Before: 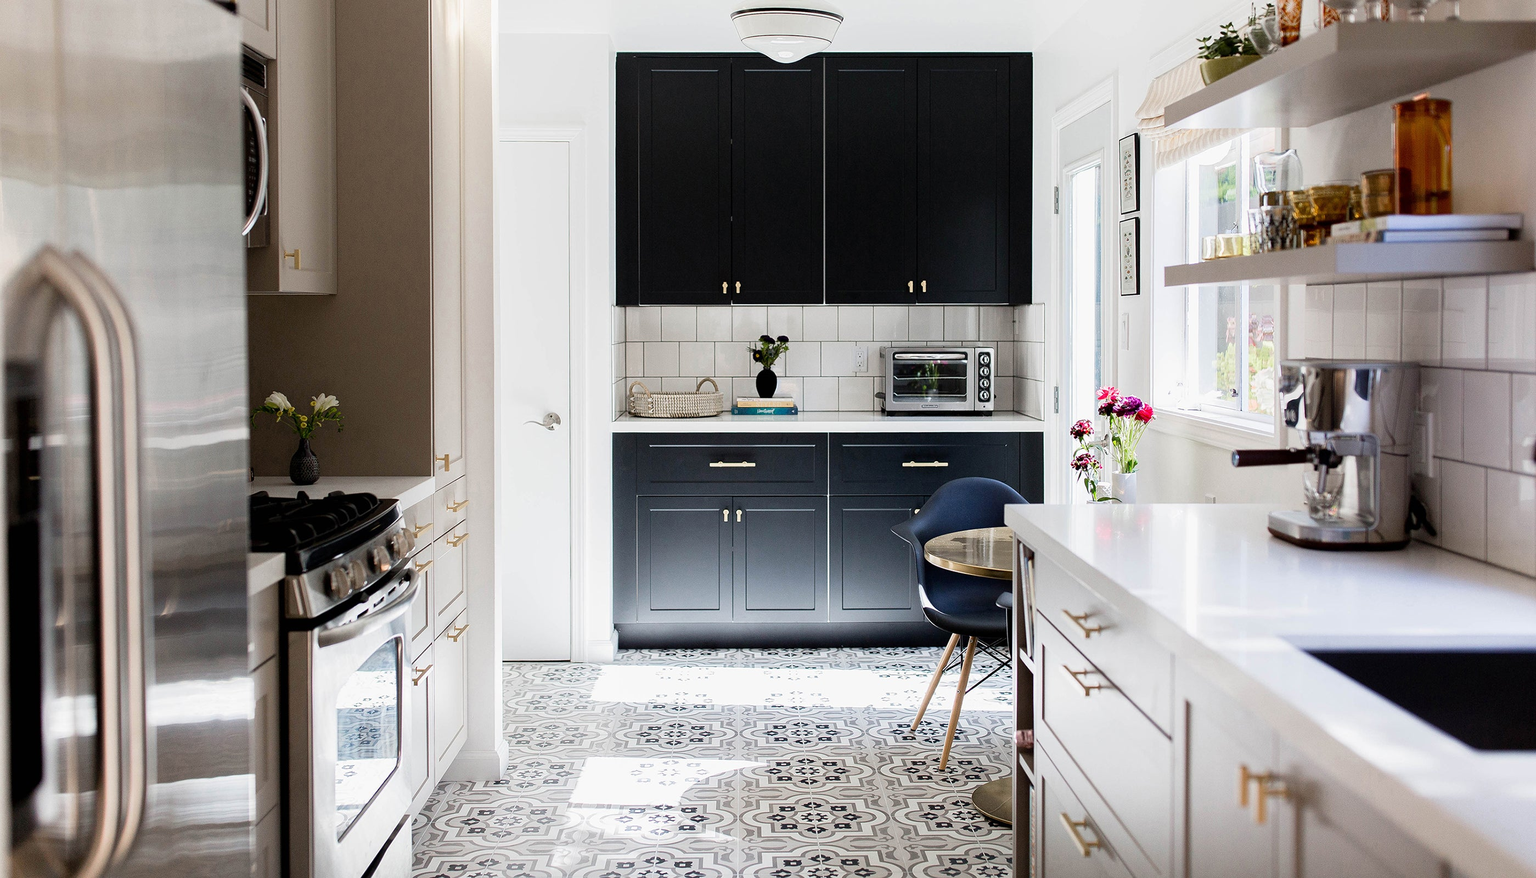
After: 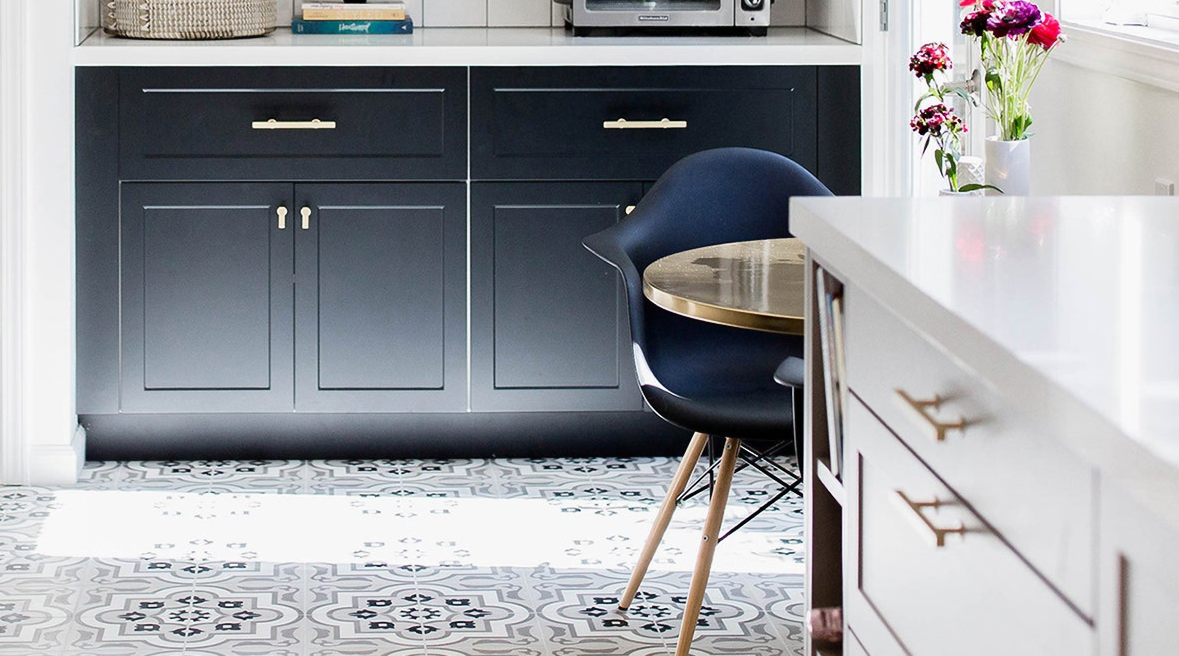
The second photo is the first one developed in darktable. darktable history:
crop: left 37.221%, top 45.169%, right 20.63%, bottom 13.777%
contrast equalizer: y [[0.5 ×4, 0.467, 0.376], [0.5 ×6], [0.5 ×6], [0 ×6], [0 ×6]]
